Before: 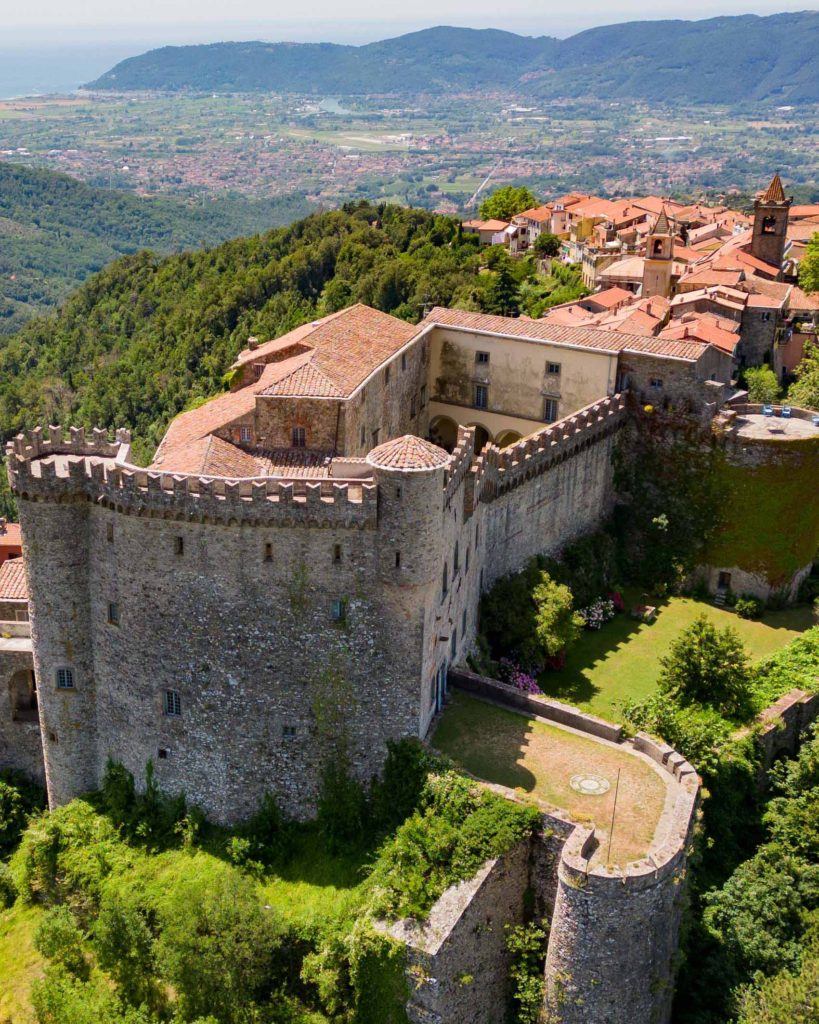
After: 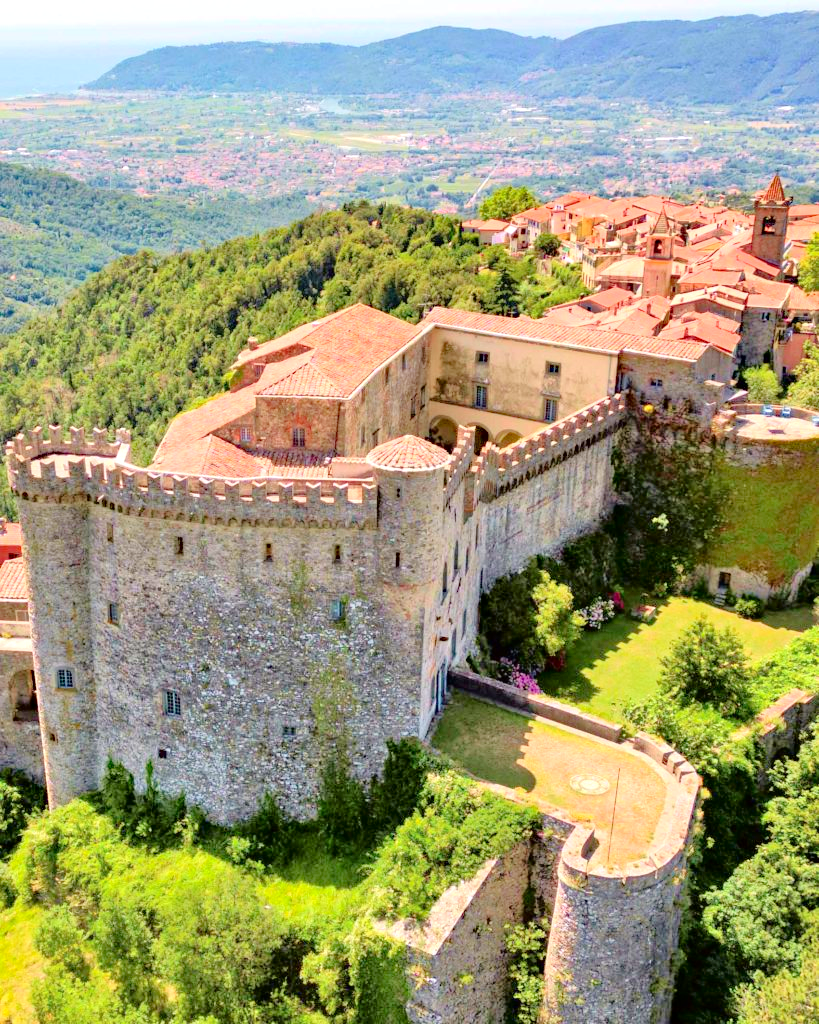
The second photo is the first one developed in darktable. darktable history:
tone equalizer: -7 EV 0.15 EV, -6 EV 0.6 EV, -5 EV 1.15 EV, -4 EV 1.33 EV, -3 EV 1.15 EV, -2 EV 0.6 EV, -1 EV 0.15 EV, mask exposure compensation -0.5 EV
tone curve: curves: ch0 [(0, 0) (0.091, 0.066) (0.184, 0.16) (0.491, 0.519) (0.748, 0.765) (1, 0.919)]; ch1 [(0, 0) (0.179, 0.173) (0.322, 0.32) (0.424, 0.424) (0.502, 0.504) (0.56, 0.578) (0.631, 0.675) (0.777, 0.806) (1, 1)]; ch2 [(0, 0) (0.434, 0.447) (0.483, 0.487) (0.547, 0.573) (0.676, 0.673) (1, 1)], color space Lab, independent channels, preserve colors none
haze removal: compatibility mode true, adaptive false
exposure: exposure 0.943 EV, compensate highlight preservation false
